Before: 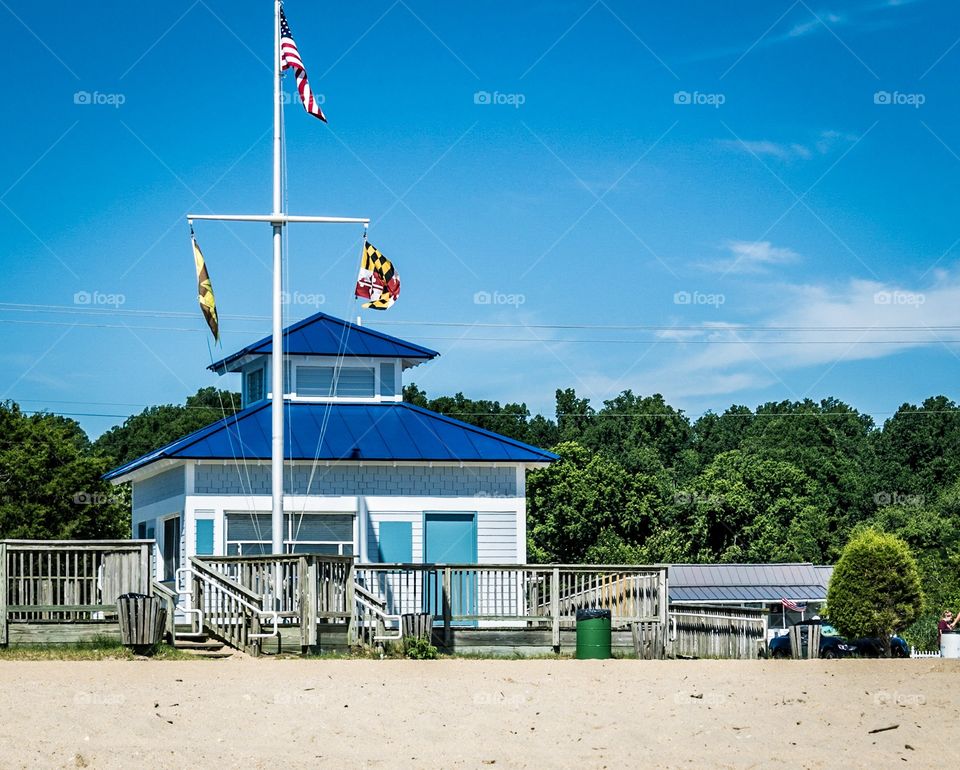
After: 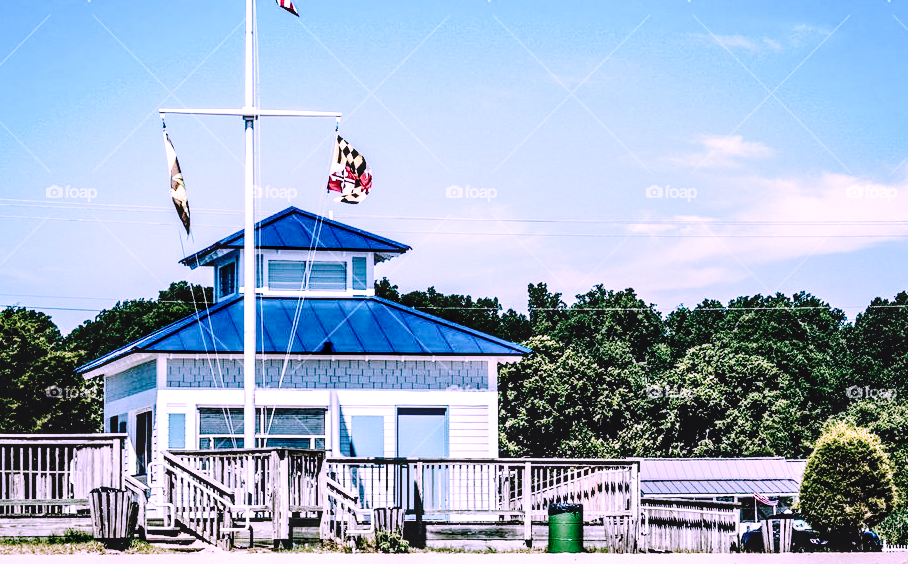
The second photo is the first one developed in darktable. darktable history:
color correction: highlights a* 15.38, highlights b* -20.47
crop and rotate: left 3.004%, top 13.835%, right 2.395%, bottom 12.901%
tone equalizer: -8 EV -0.74 EV, -7 EV -0.705 EV, -6 EV -0.59 EV, -5 EV -0.397 EV, -3 EV 0.383 EV, -2 EV 0.6 EV, -1 EV 0.684 EV, +0 EV 0.731 EV, edges refinement/feathering 500, mask exposure compensation -1.57 EV, preserve details no
local contrast: on, module defaults
base curve: curves: ch0 [(0, 0) (0.036, 0.01) (0.123, 0.254) (0.258, 0.504) (0.507, 0.748) (1, 1)], preserve colors none
contrast brightness saturation: contrast 0.062, brightness -0.009, saturation -0.239
